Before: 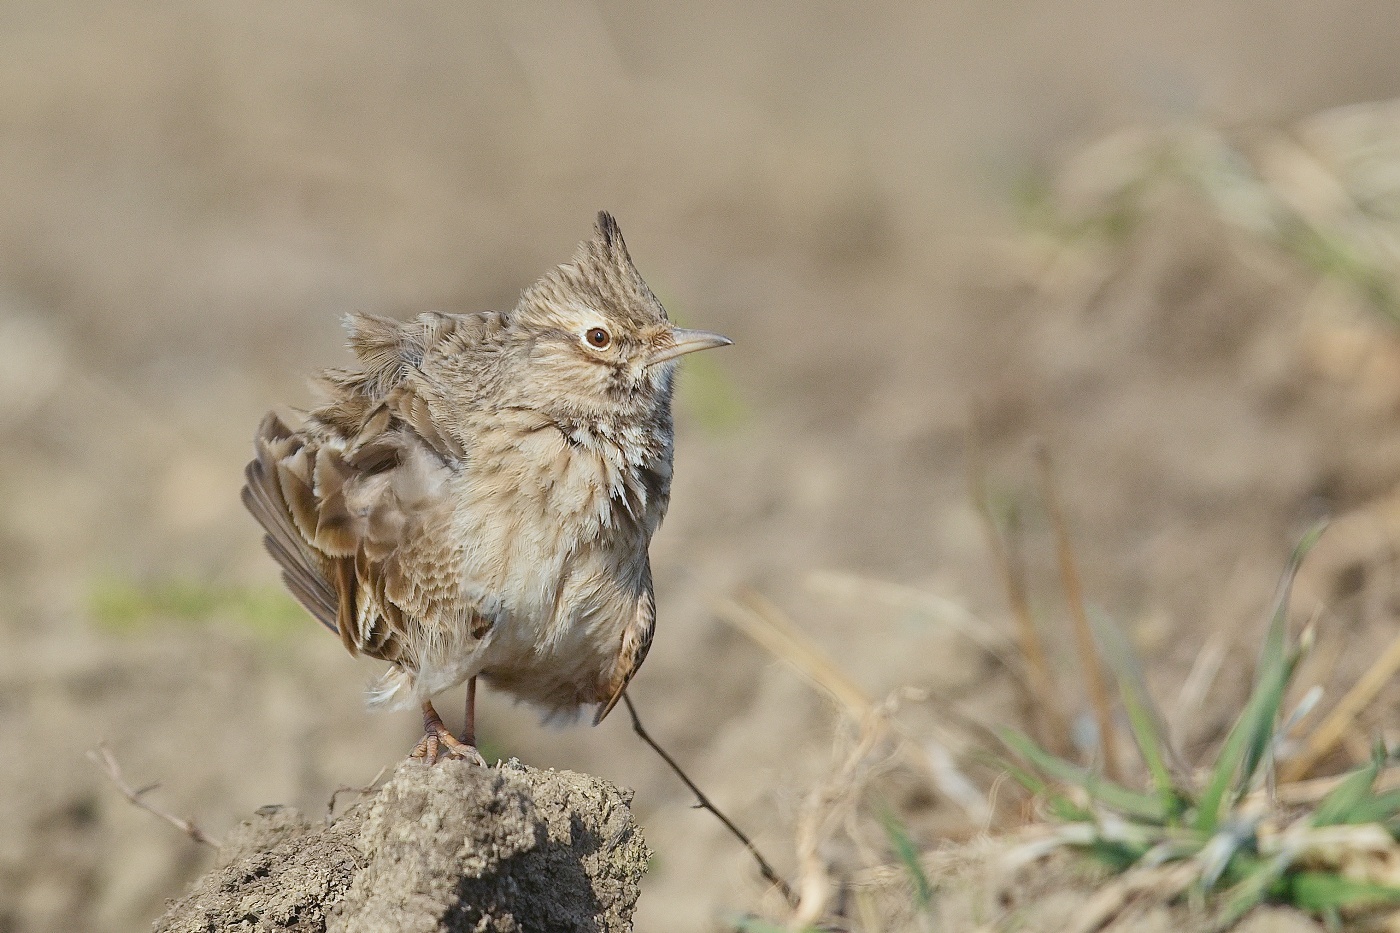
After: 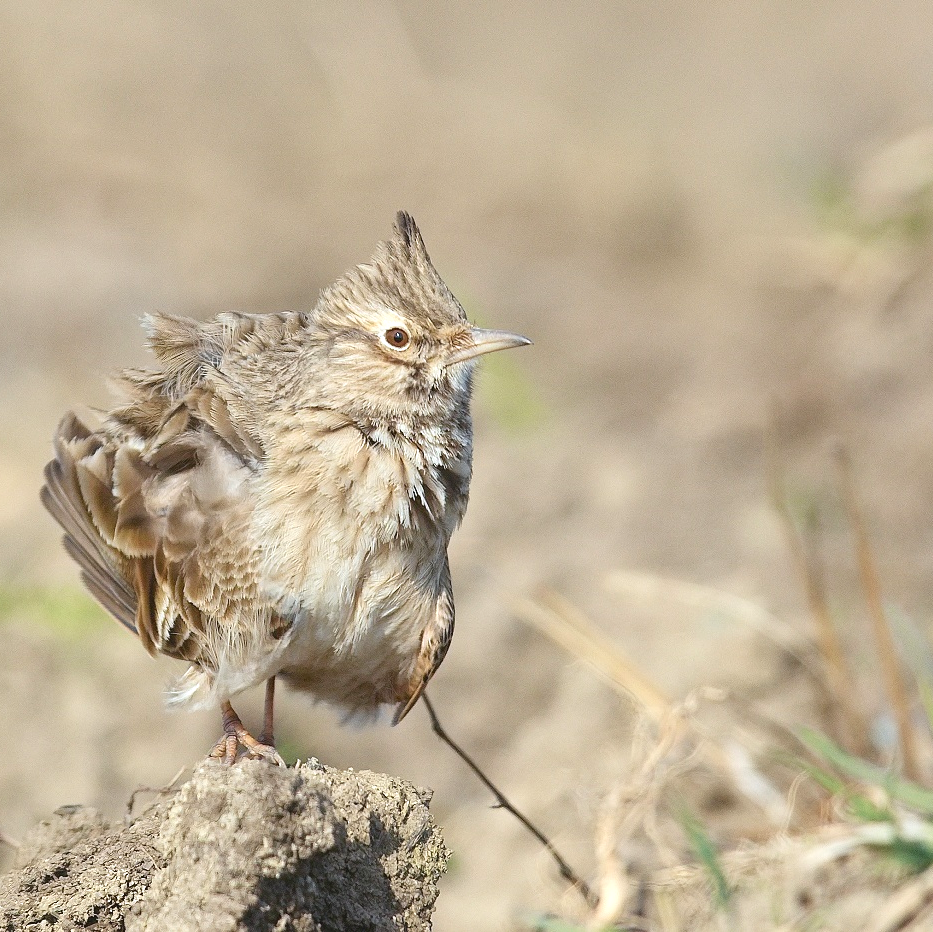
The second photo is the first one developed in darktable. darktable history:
exposure: black level correction 0, exposure 0.5 EV, compensate highlight preservation false
crop and rotate: left 14.436%, right 18.898%
